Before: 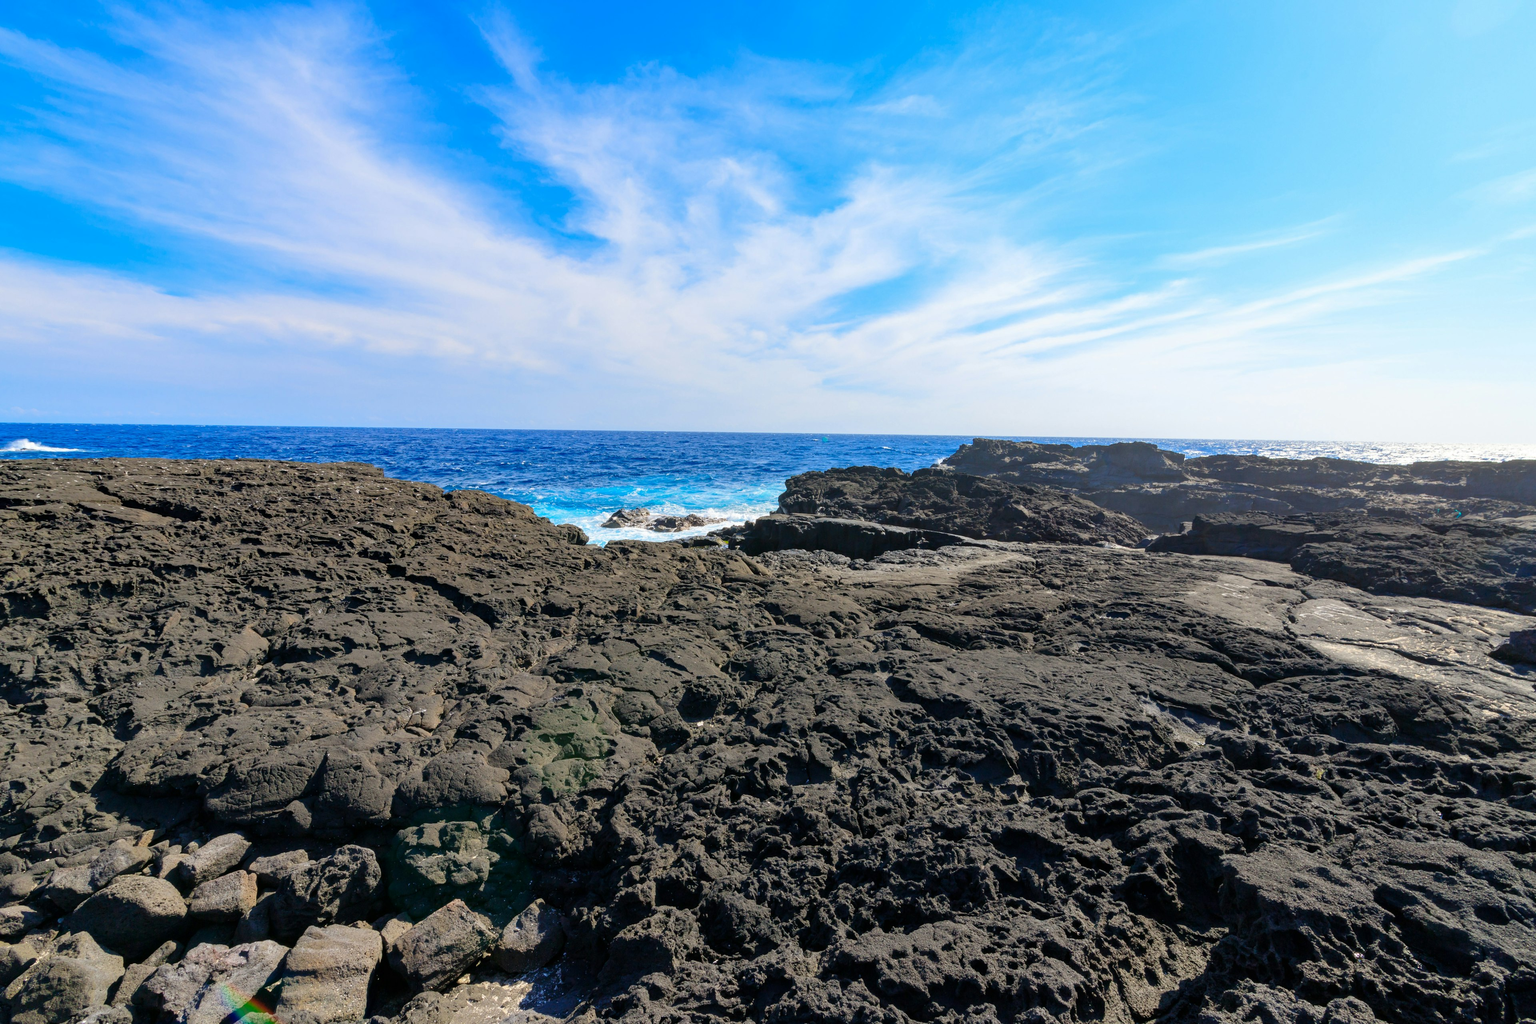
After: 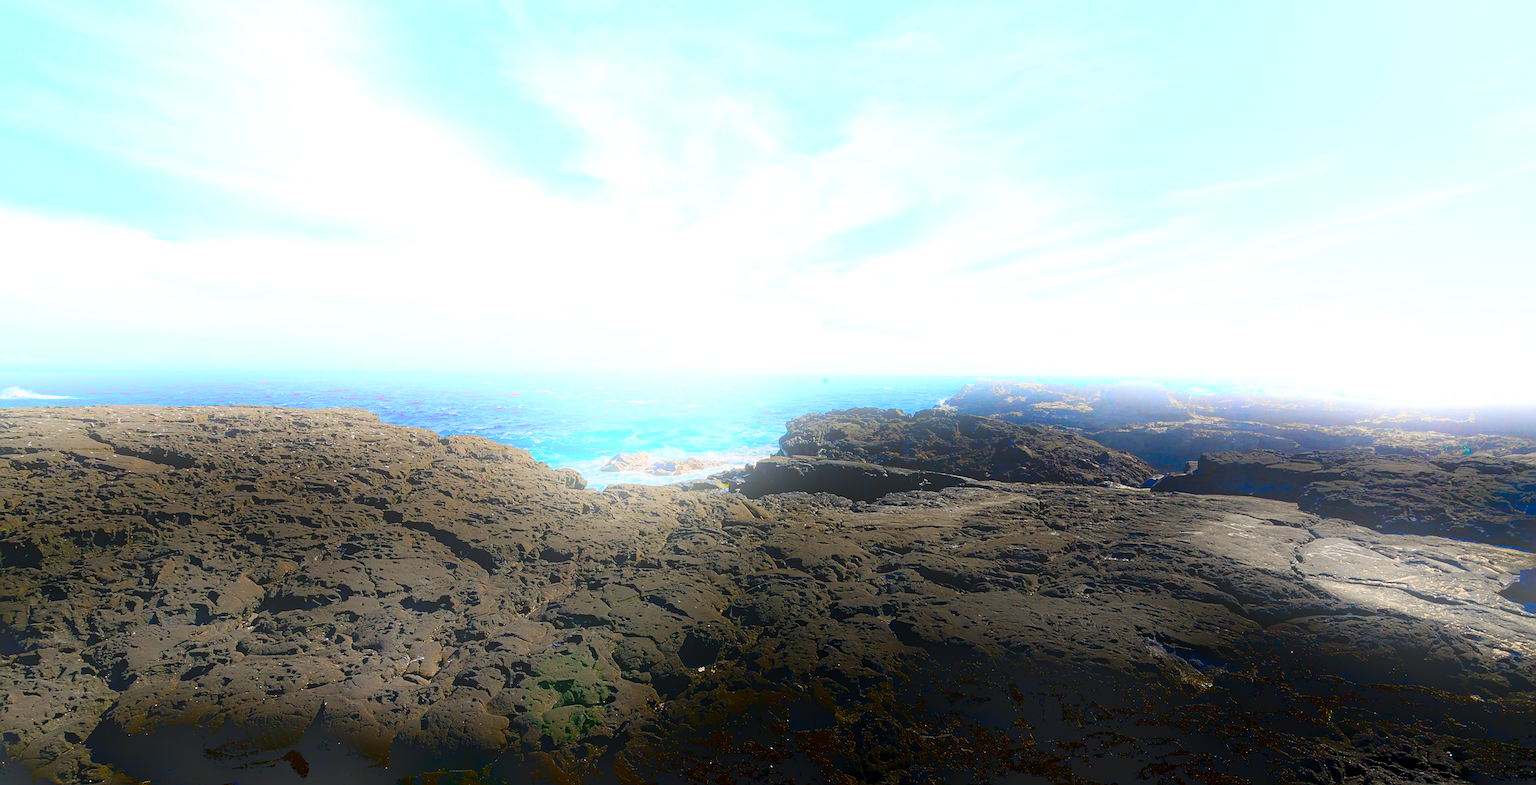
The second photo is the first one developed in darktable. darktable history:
sharpen: on, module defaults
rotate and perspective: rotation -0.45°, automatic cropping original format, crop left 0.008, crop right 0.992, crop top 0.012, crop bottom 0.988
crop: top 5.667%, bottom 17.637%
exposure: black level correction 0.046, exposure -0.228 EV, compensate highlight preservation false
bloom: size 25%, threshold 5%, strength 90%
shadows and highlights: shadows -54.3, highlights 86.09, soften with gaussian
